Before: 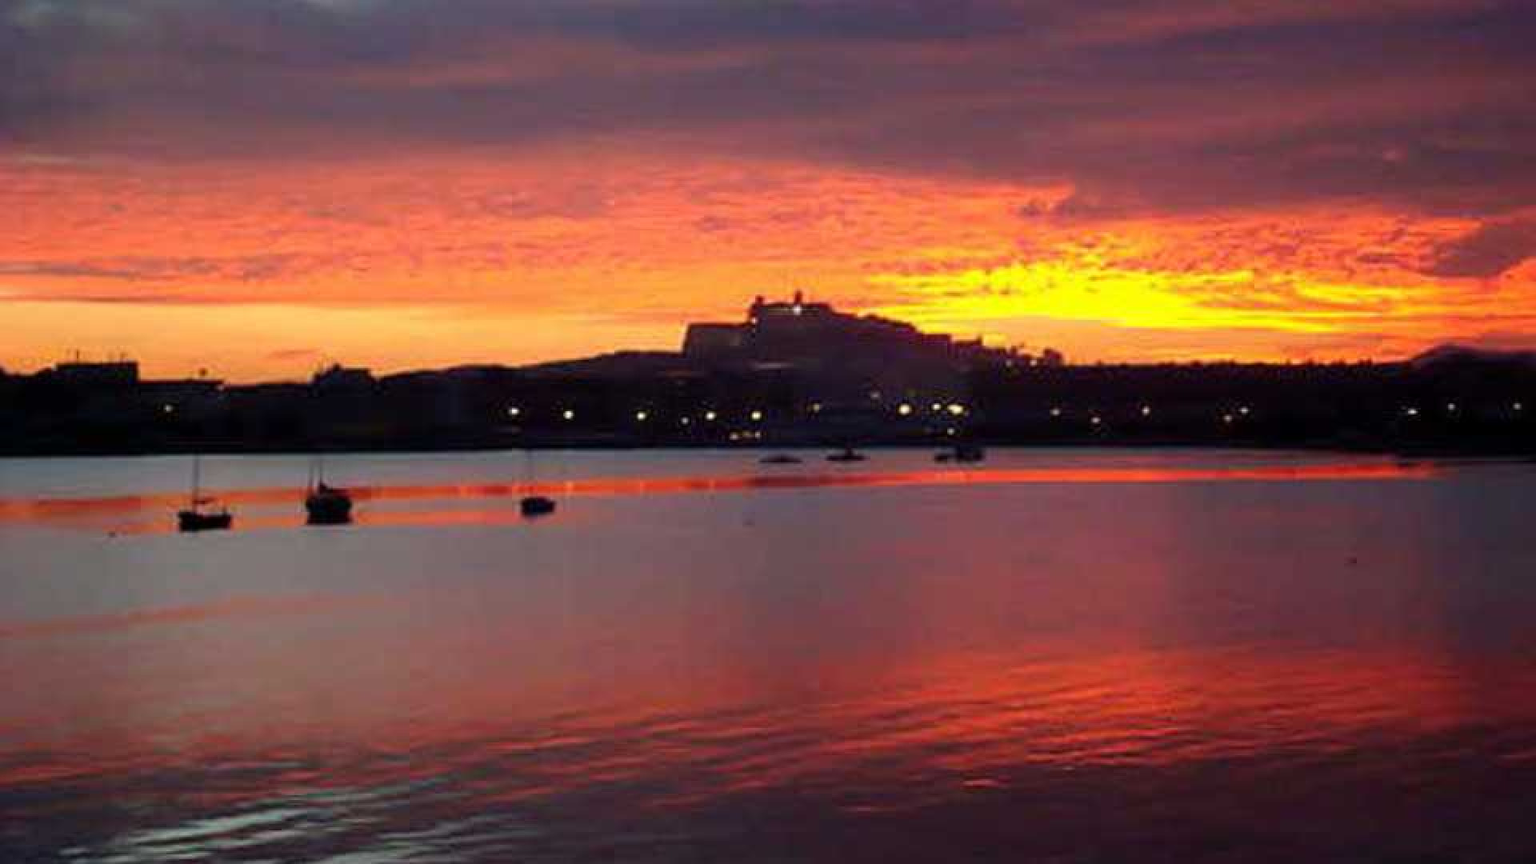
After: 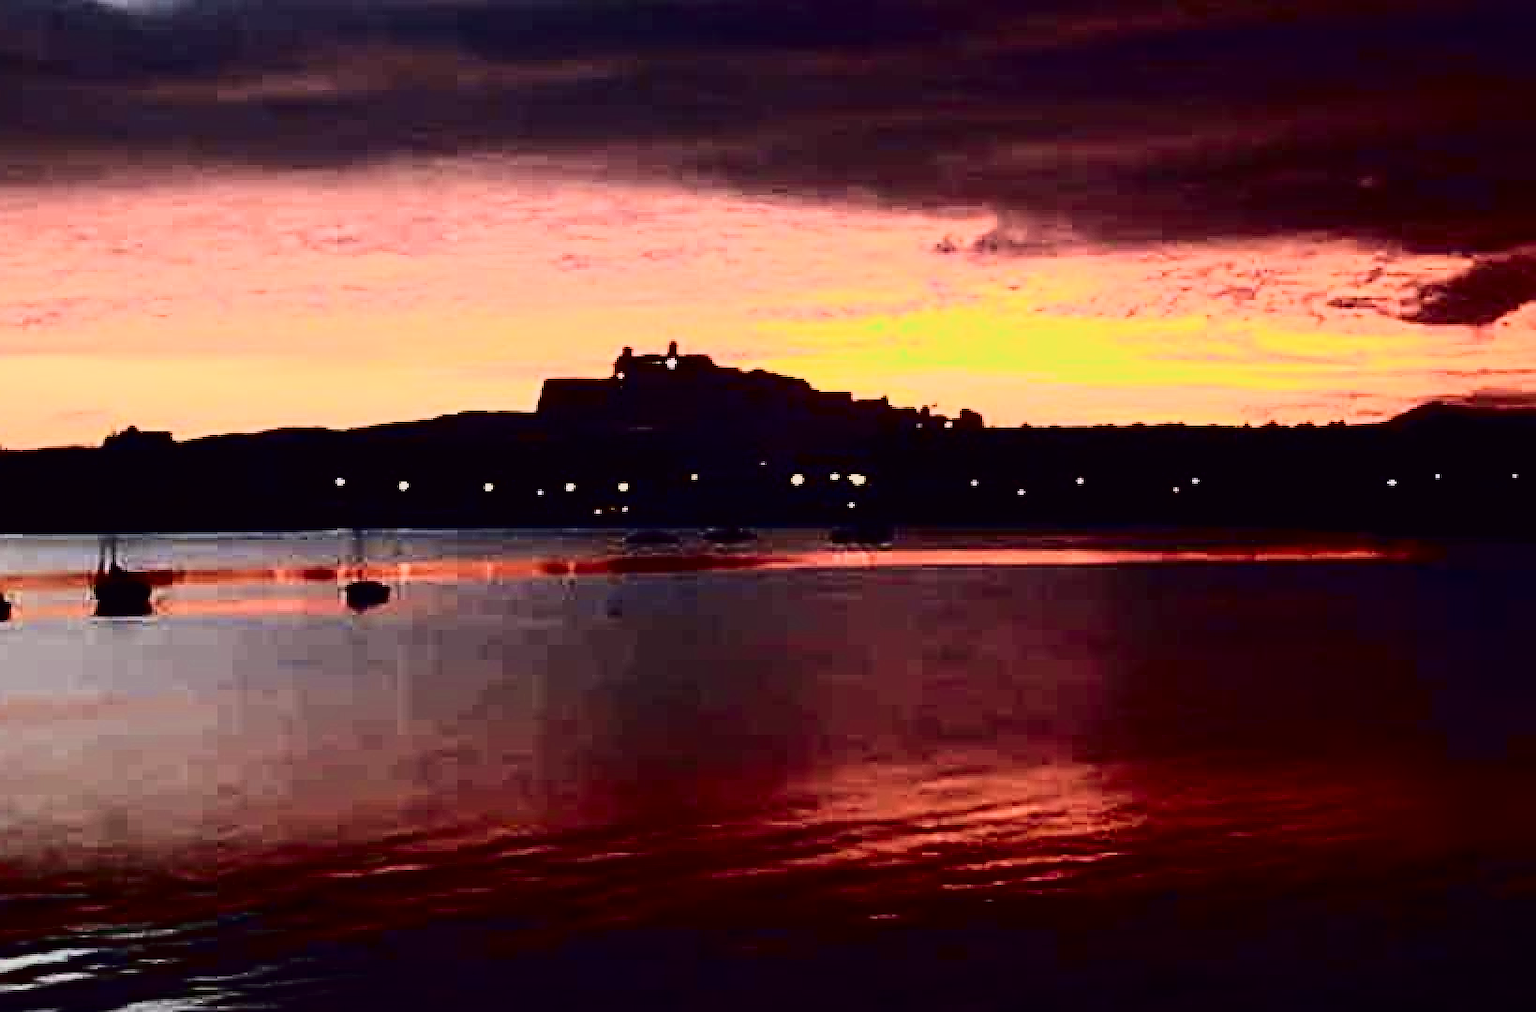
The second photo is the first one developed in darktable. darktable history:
sharpen: on, module defaults
rgb curve: mode RGB, independent channels
contrast brightness saturation: contrast 0.93, brightness 0.2
crop and rotate: left 14.584%
tone curve: curves: ch0 [(0.003, 0.003) (0.104, 0.026) (0.236, 0.181) (0.401, 0.443) (0.495, 0.55) (0.625, 0.67) (0.819, 0.841) (0.96, 0.899)]; ch1 [(0, 0) (0.161, 0.092) (0.37, 0.302) (0.424, 0.402) (0.45, 0.466) (0.495, 0.51) (0.573, 0.571) (0.638, 0.641) (0.751, 0.741) (1, 1)]; ch2 [(0, 0) (0.352, 0.403) (0.466, 0.443) (0.524, 0.526) (0.56, 0.556) (1, 1)], color space Lab, independent channels, preserve colors none
filmic rgb: black relative exposure -7.15 EV, white relative exposure 5.36 EV, hardness 3.02
